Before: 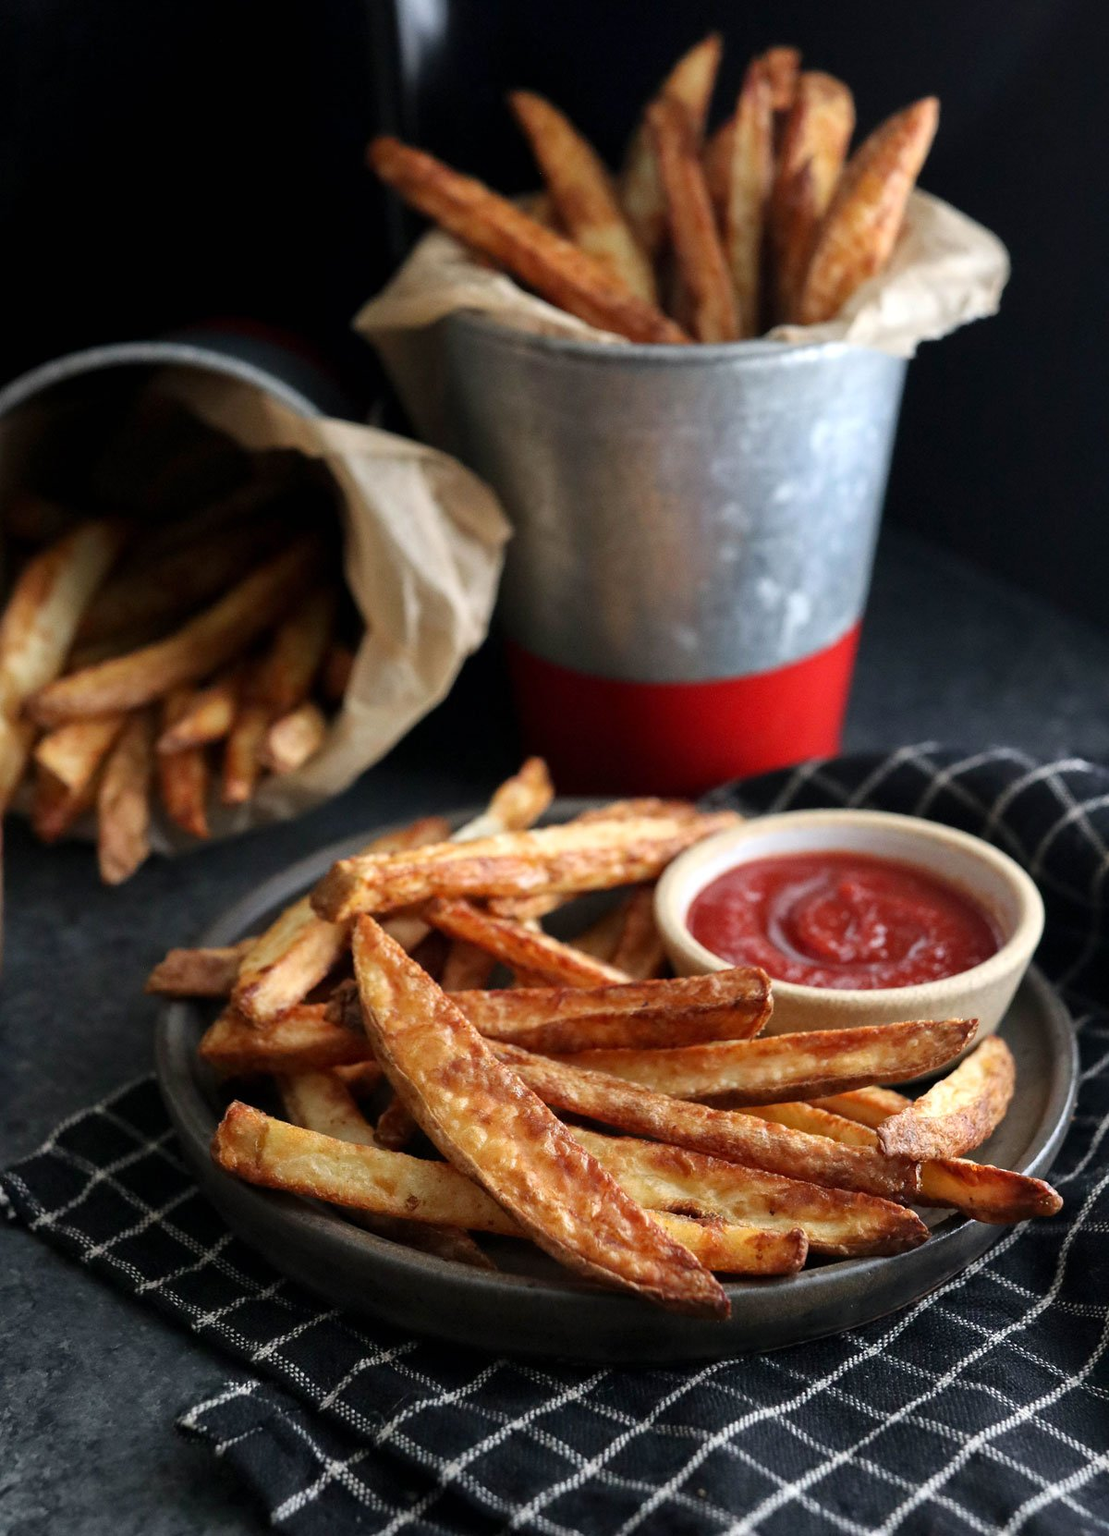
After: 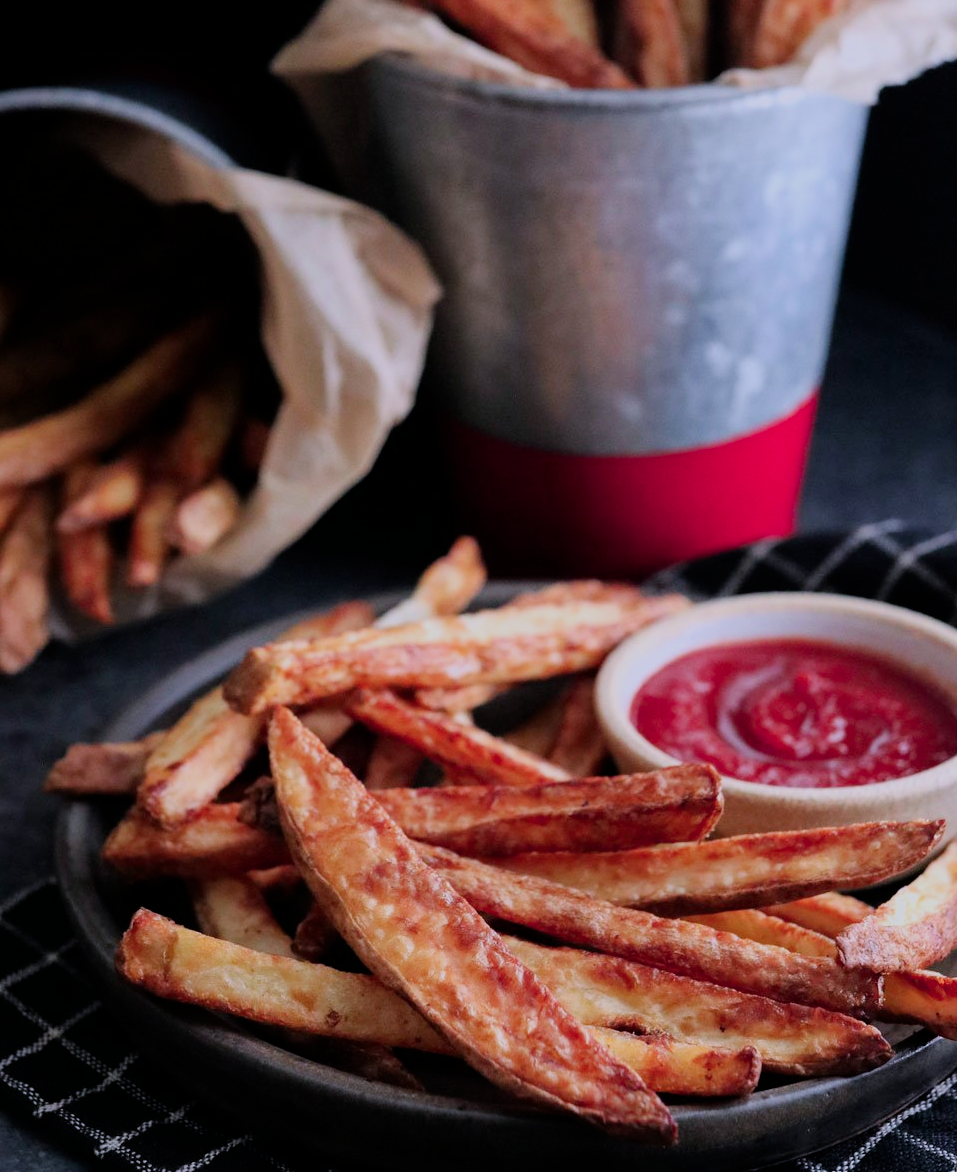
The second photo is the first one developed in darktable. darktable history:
crop: left 9.473%, top 17.077%, right 10.711%, bottom 12.397%
filmic rgb: black relative exposure -7.65 EV, white relative exposure 4.56 EV, hardness 3.61
color calibration: output R [0.946, 0.065, -0.013, 0], output G [-0.246, 1.264, -0.017, 0], output B [0.046, -0.098, 1.05, 0], illuminant custom, x 0.367, y 0.392, temperature 4435.91 K
